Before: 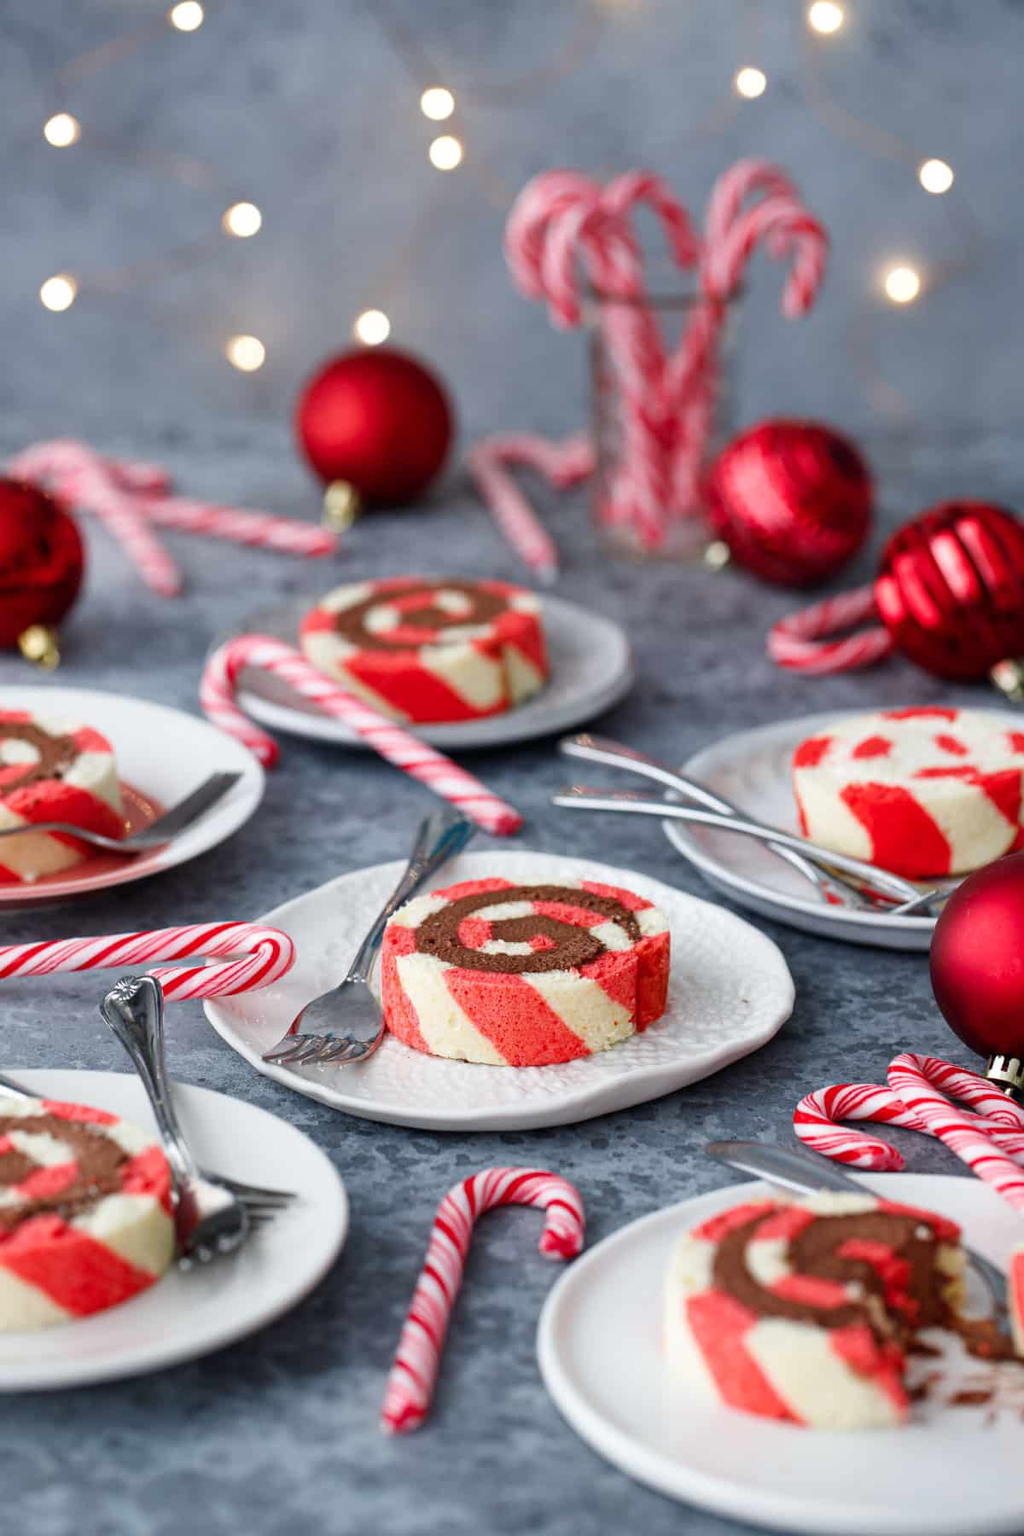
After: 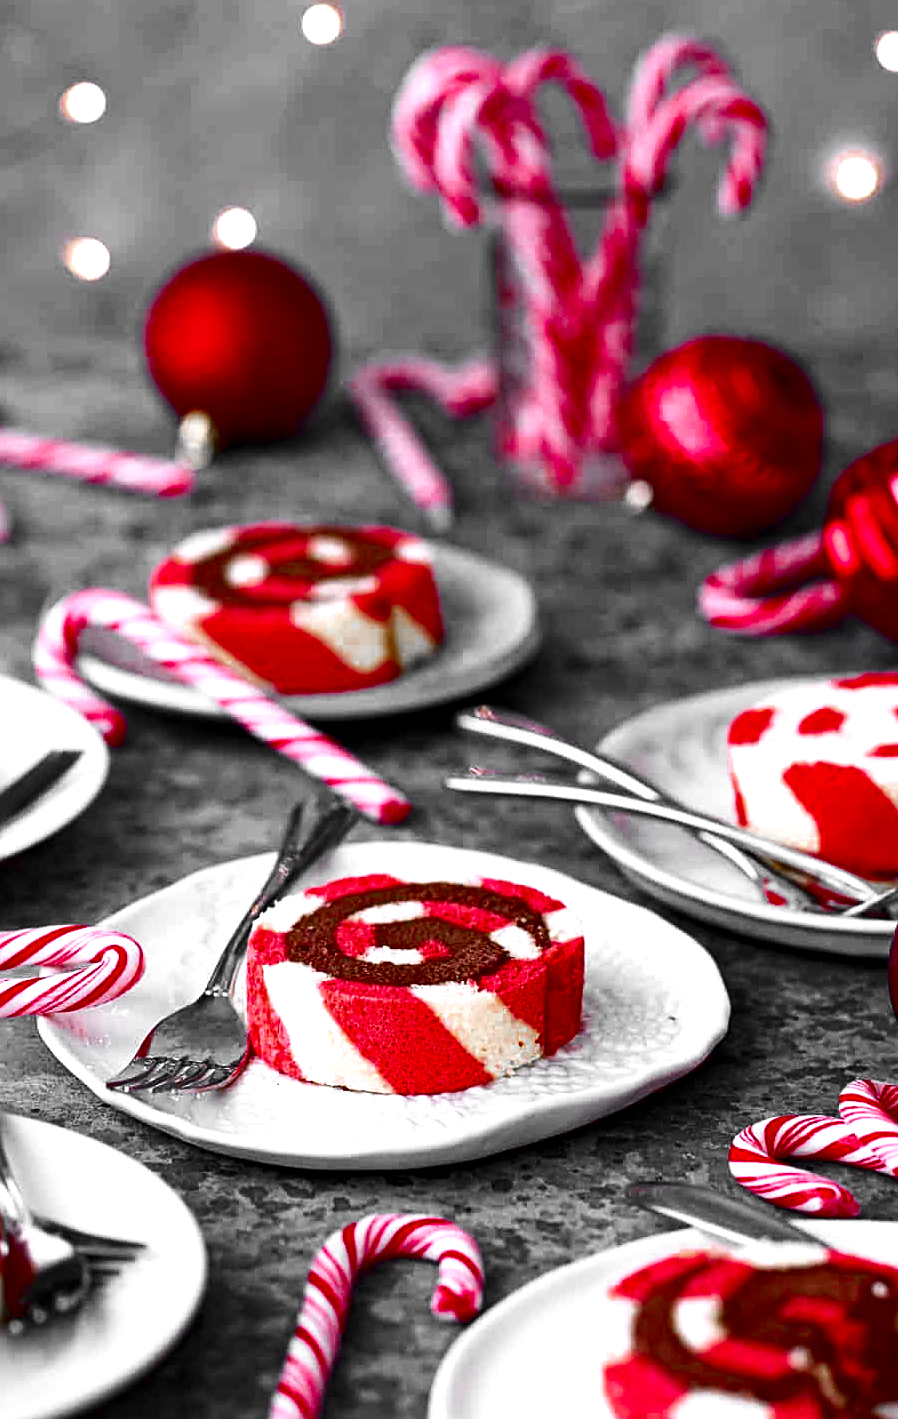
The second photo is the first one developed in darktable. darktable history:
crop: left 16.768%, top 8.653%, right 8.362%, bottom 12.485%
sharpen: on, module defaults
exposure: black level correction 0.001, exposure 0.5 EV, compensate exposure bias true, compensate highlight preservation false
color correction: highlights a* -4.28, highlights b* 6.53
color zones: curves: ch0 [(0, 0.497) (0.096, 0.361) (0.221, 0.538) (0.429, 0.5) (0.571, 0.5) (0.714, 0.5) (0.857, 0.5) (1, 0.497)]; ch1 [(0, 0.5) (0.143, 0.5) (0.257, -0.002) (0.429, 0.04) (0.571, -0.001) (0.714, -0.015) (0.857, 0.024) (1, 0.5)]
white balance: red 1.042, blue 1.17
haze removal: strength 0.29, distance 0.25, compatibility mode true, adaptive false
contrast brightness saturation: contrast 0.19, brightness -0.24, saturation 0.11
